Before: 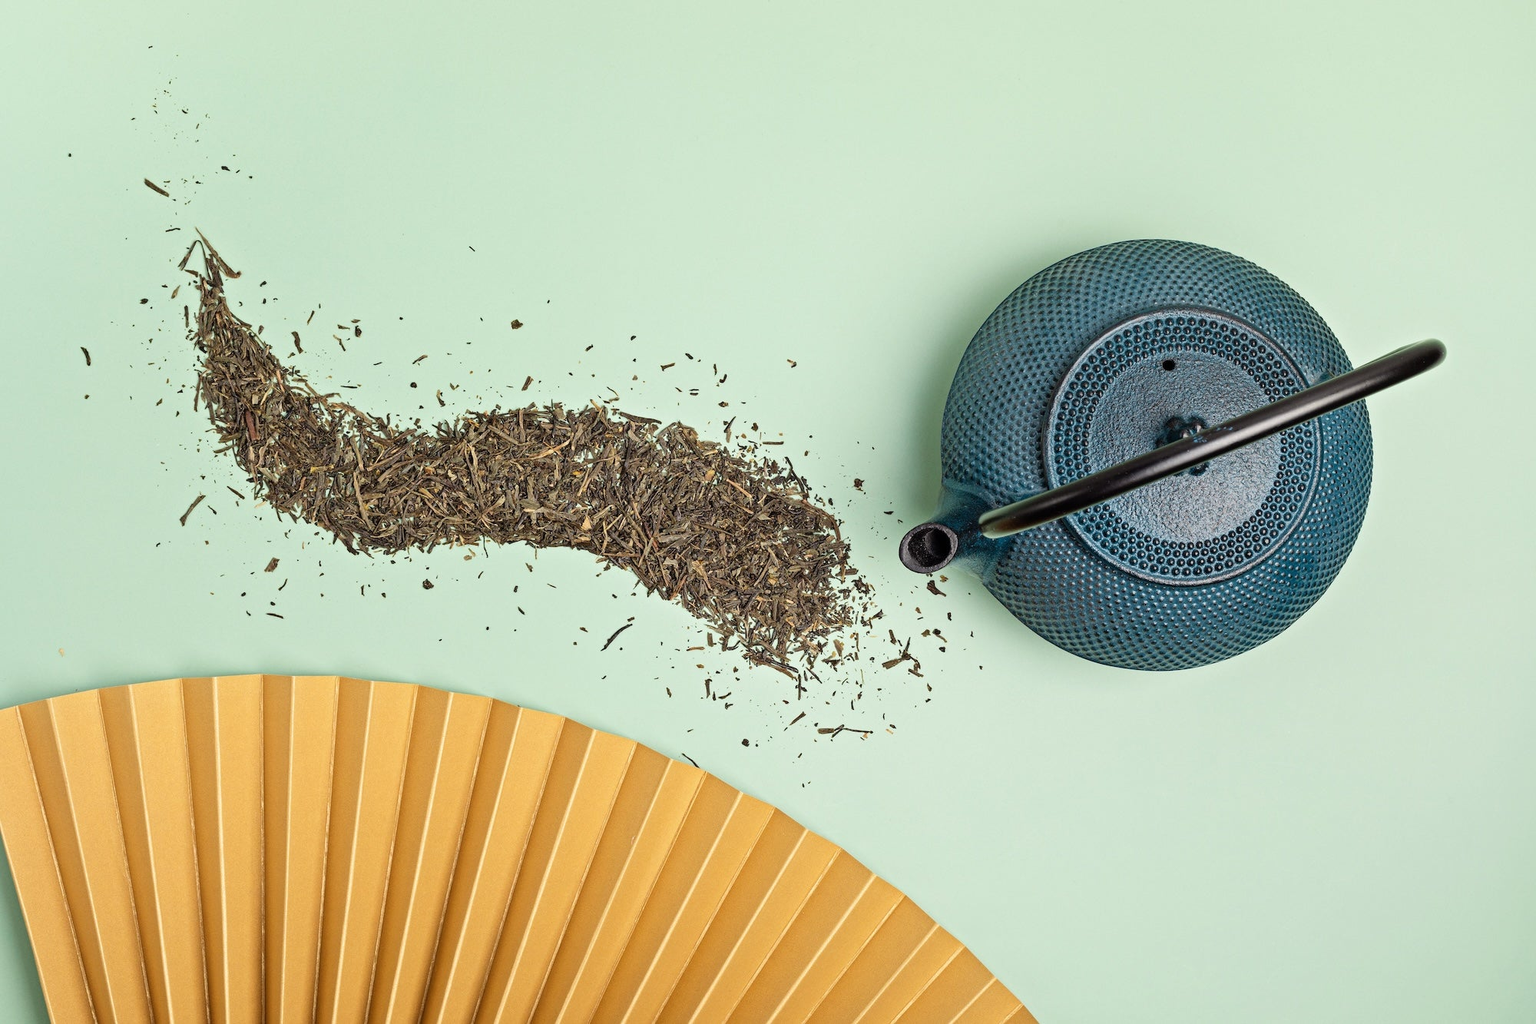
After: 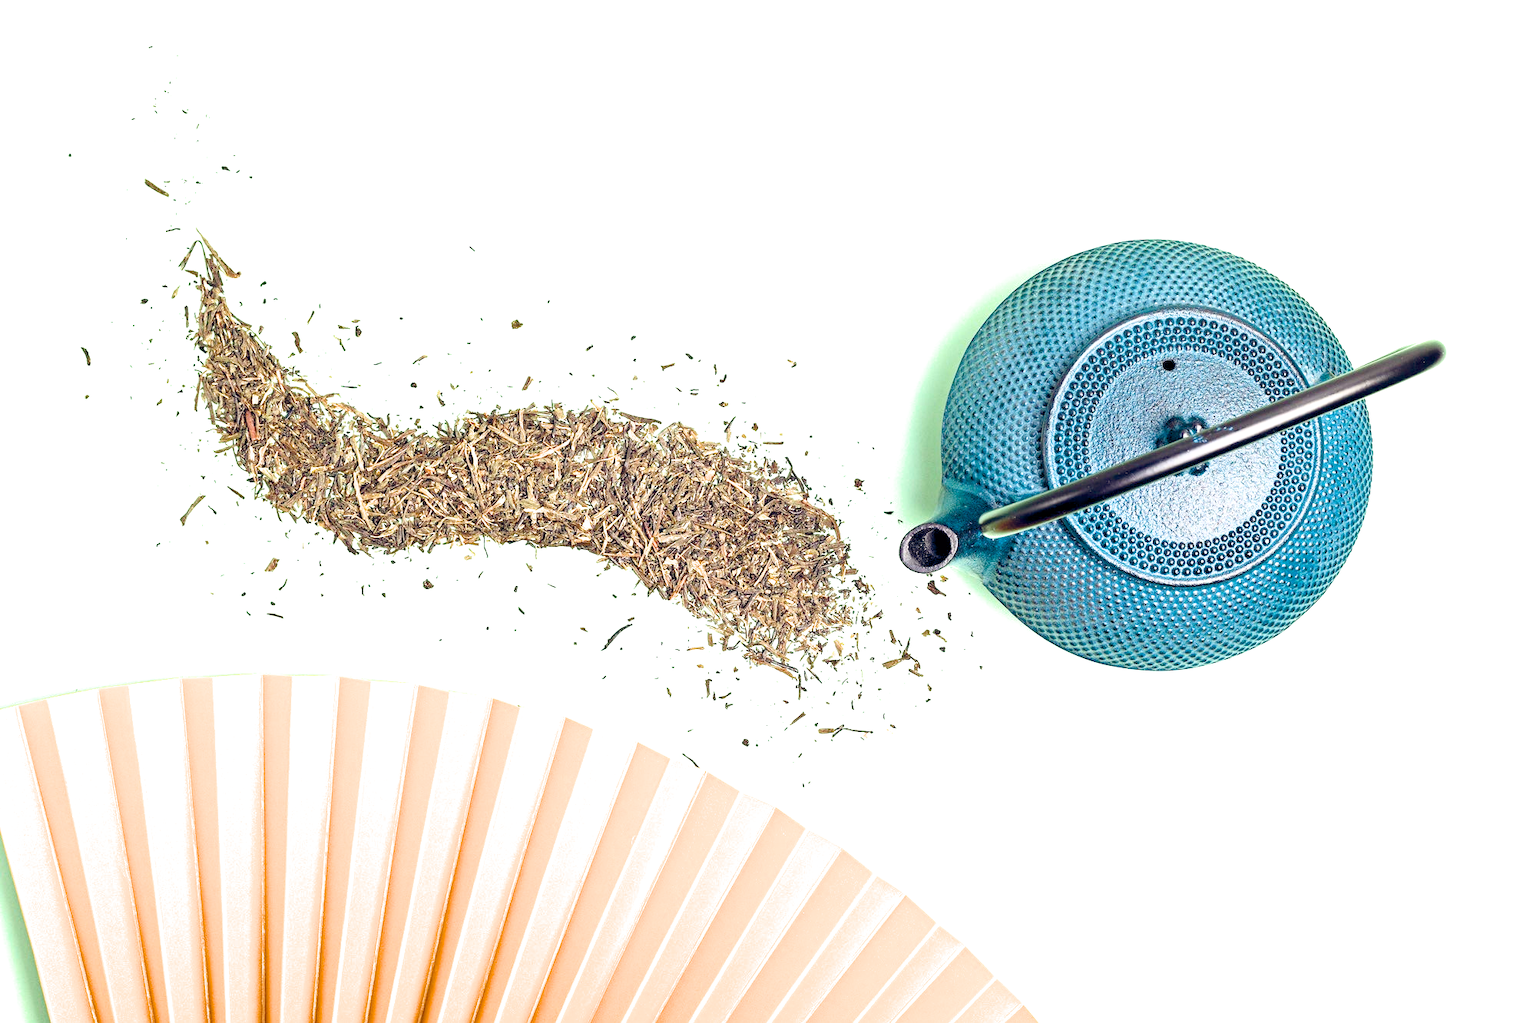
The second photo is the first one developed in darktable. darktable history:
color balance rgb: global offset › chroma 0.25%, global offset › hue 257.31°, perceptual saturation grading › global saturation -0.134%, perceptual saturation grading › mid-tones 6.335%, perceptual saturation grading › shadows 72.365%, global vibrance 20%
exposure: black level correction 0.001, exposure 1.738 EV, compensate highlight preservation false
filmic rgb: black relative exposure -11.34 EV, white relative exposure 3.24 EV, threshold 5.96 EV, hardness 6.74, color science v6 (2022), enable highlight reconstruction true
